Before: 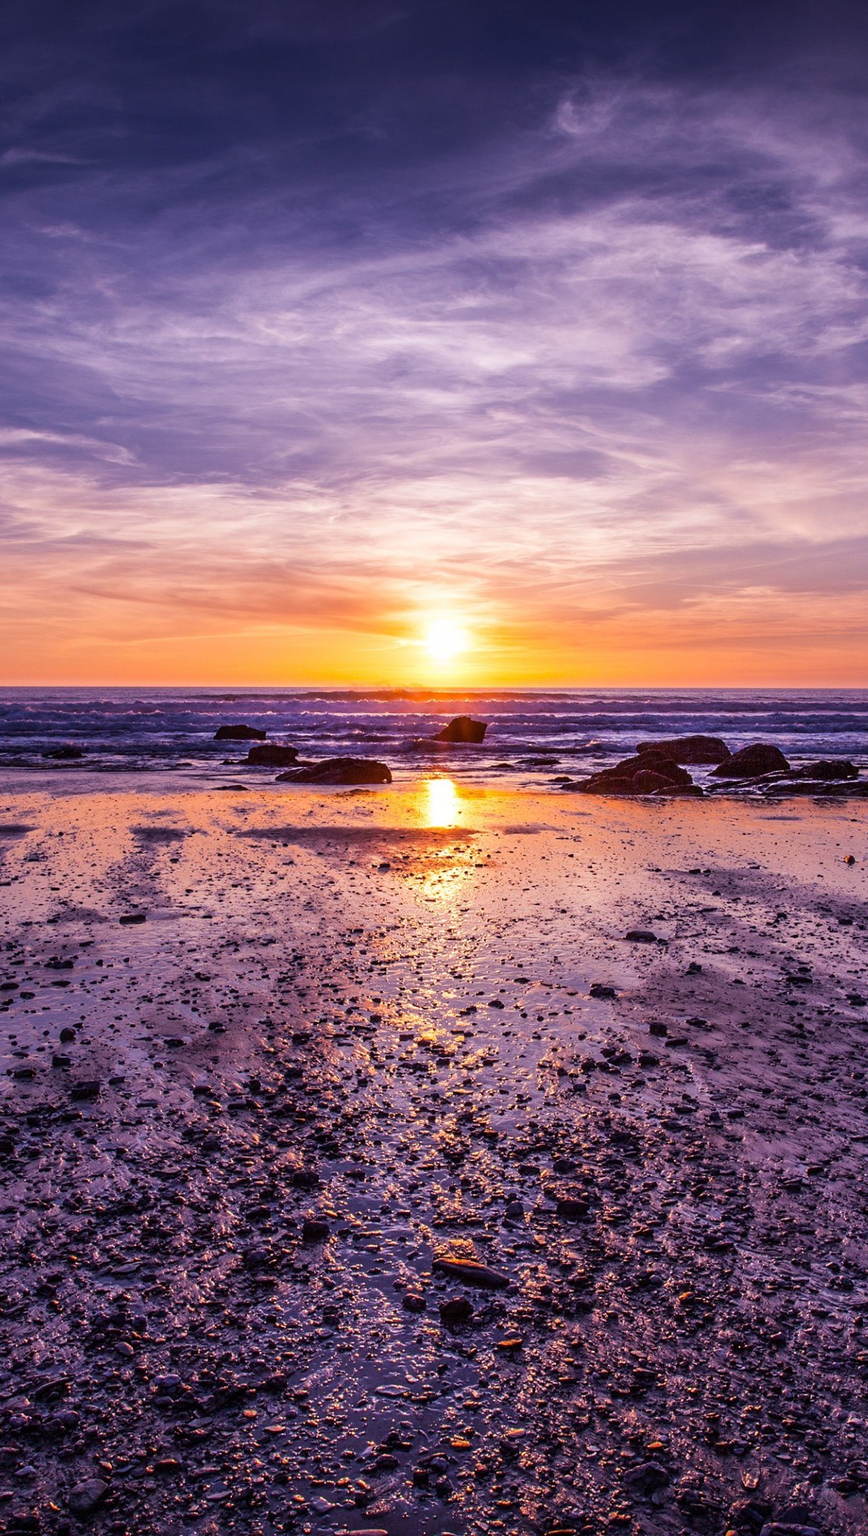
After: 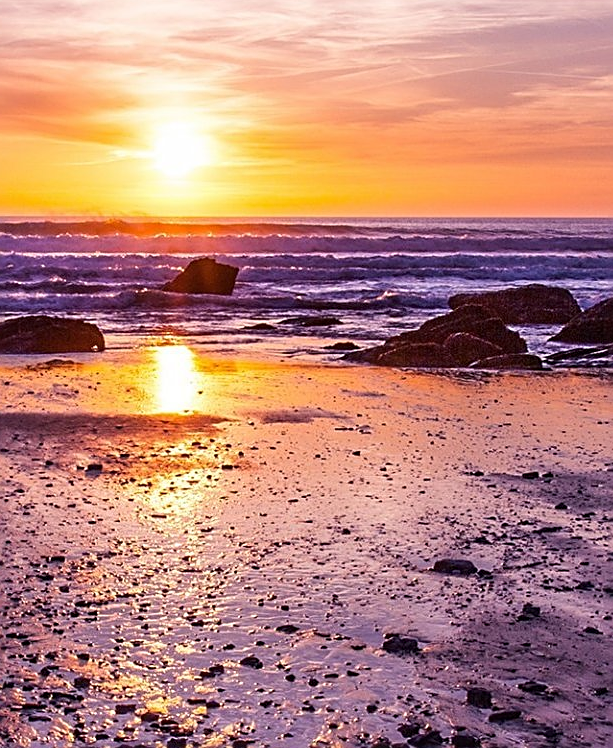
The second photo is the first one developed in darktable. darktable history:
sharpen: amount 0.6
crop: left 36.607%, top 34.735%, right 13.146%, bottom 30.611%
